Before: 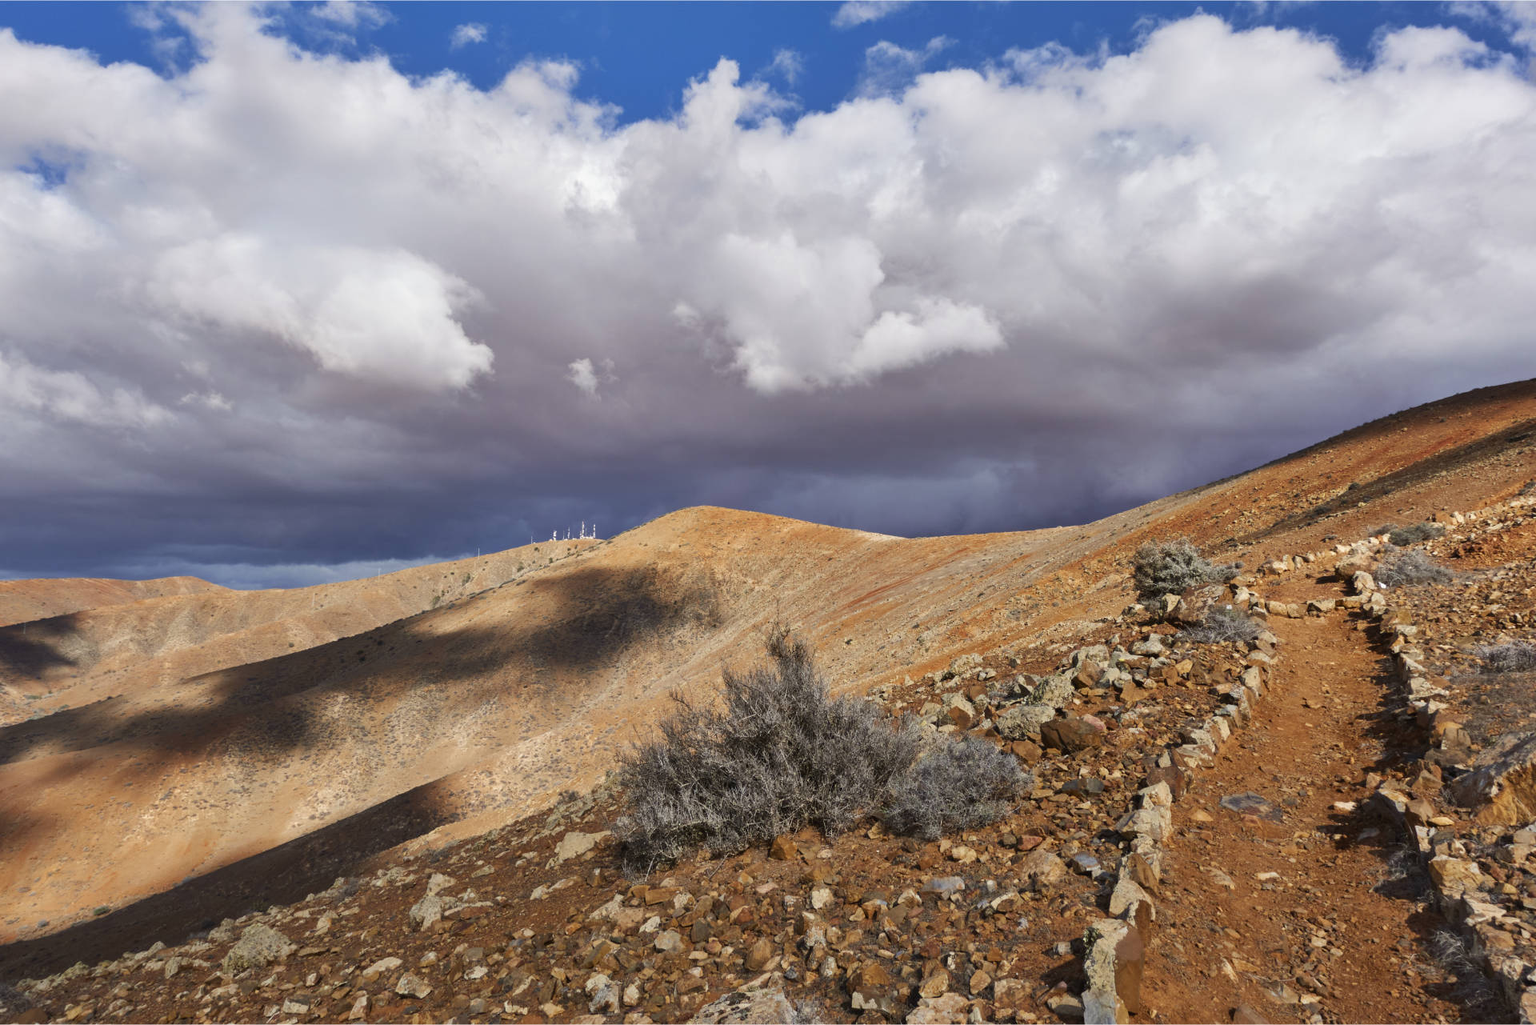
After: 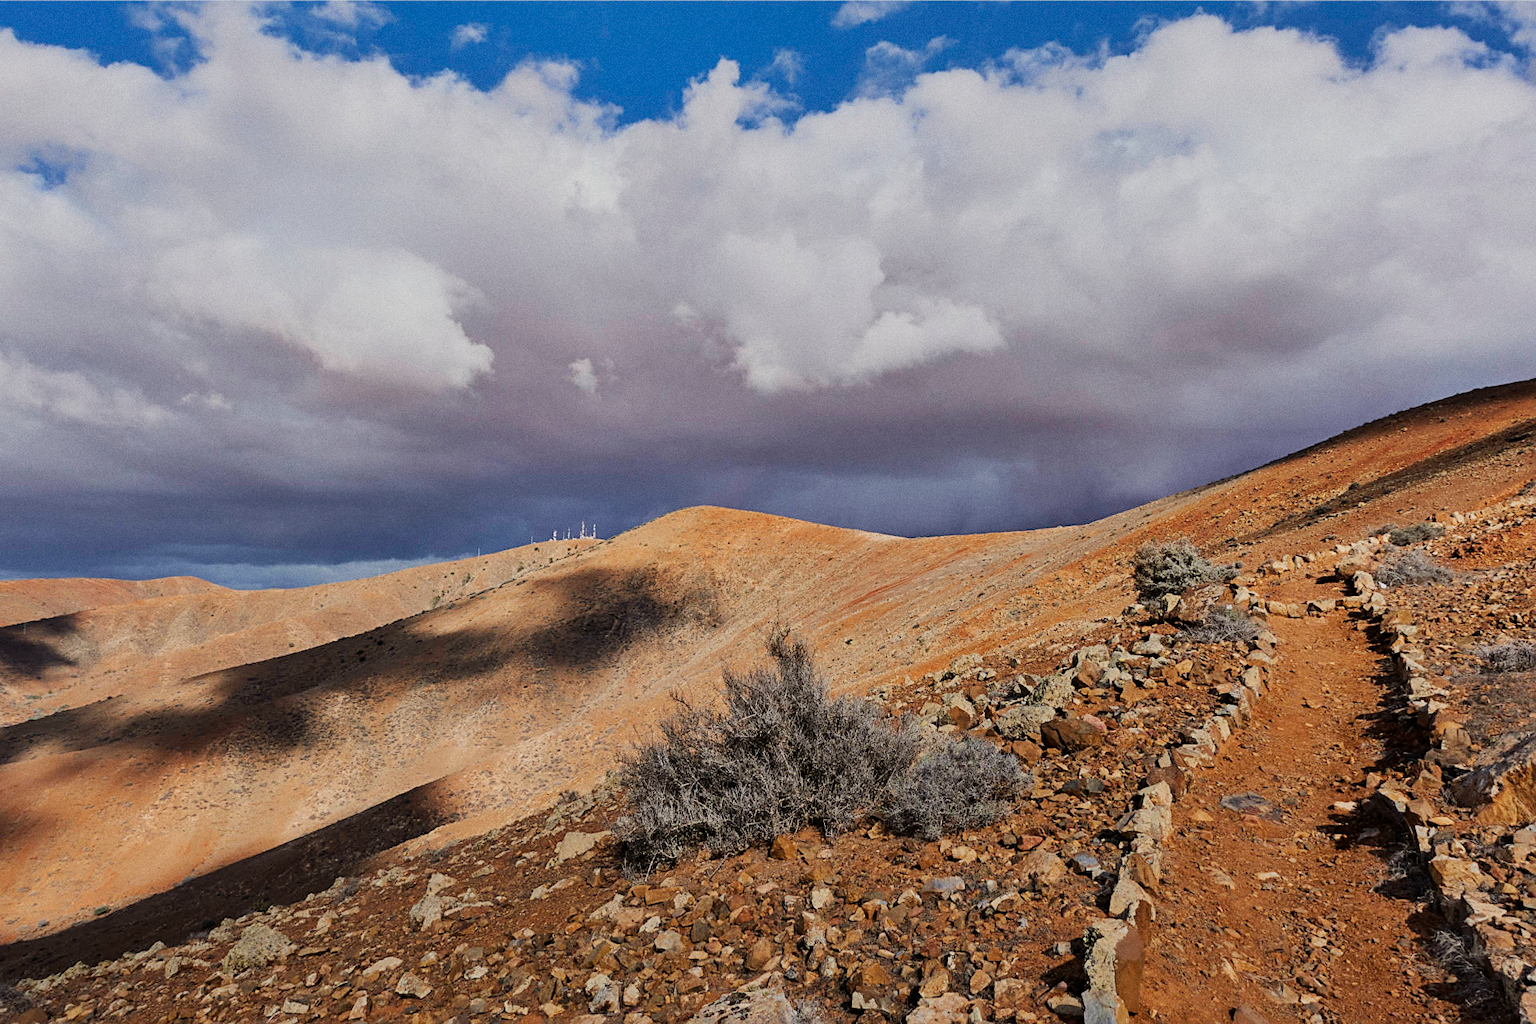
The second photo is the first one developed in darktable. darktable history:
sharpen: on, module defaults
grain: coarseness 0.09 ISO
filmic rgb: black relative exposure -7.65 EV, white relative exposure 4.56 EV, hardness 3.61, color science v6 (2022)
